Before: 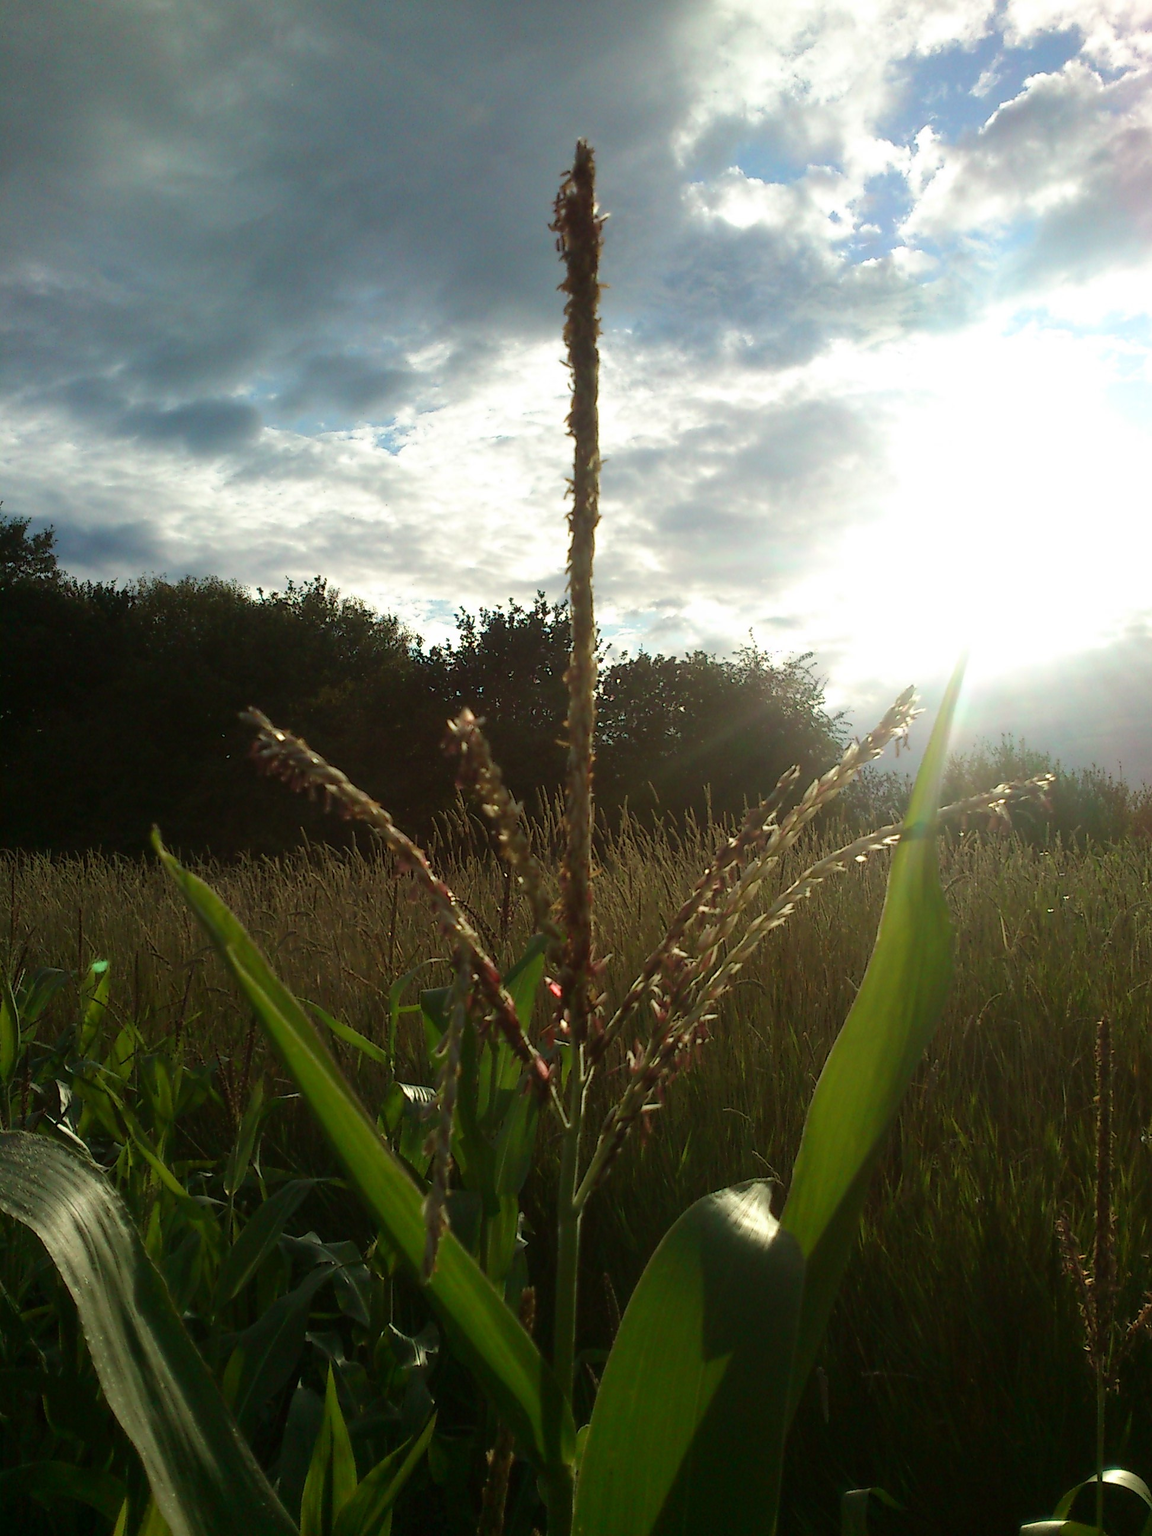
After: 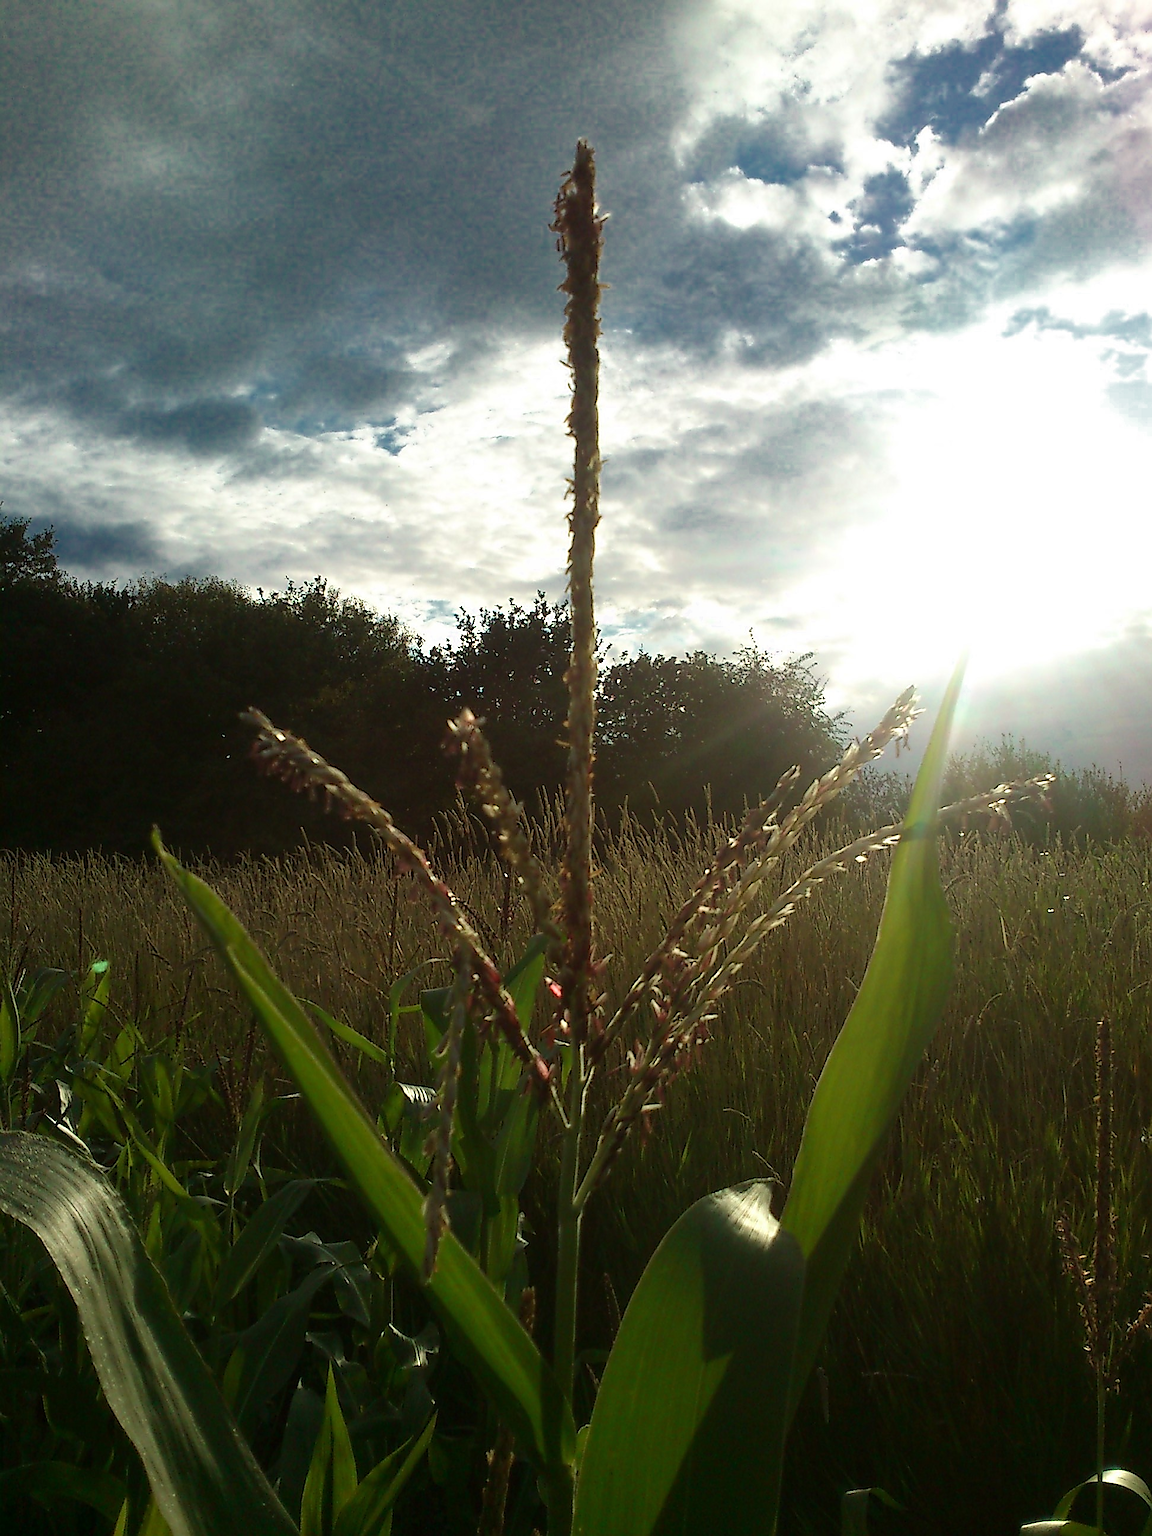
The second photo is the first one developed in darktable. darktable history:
sharpen: radius 1.4, amount 1.25, threshold 0.7
color zones: curves: ch0 [(0, 0.497) (0.143, 0.5) (0.286, 0.5) (0.429, 0.483) (0.571, 0.116) (0.714, -0.006) (0.857, 0.28) (1, 0.497)]
